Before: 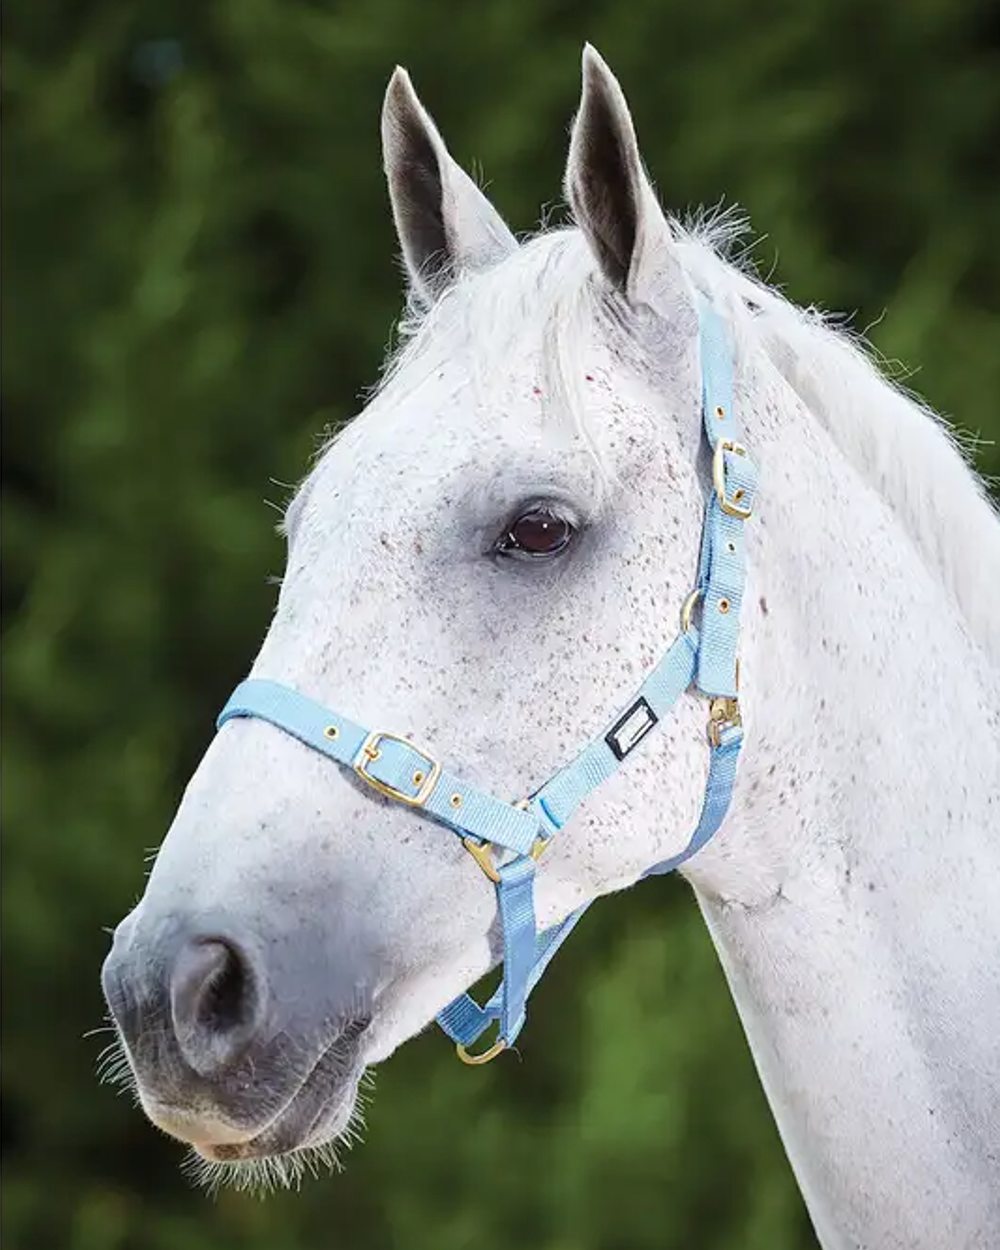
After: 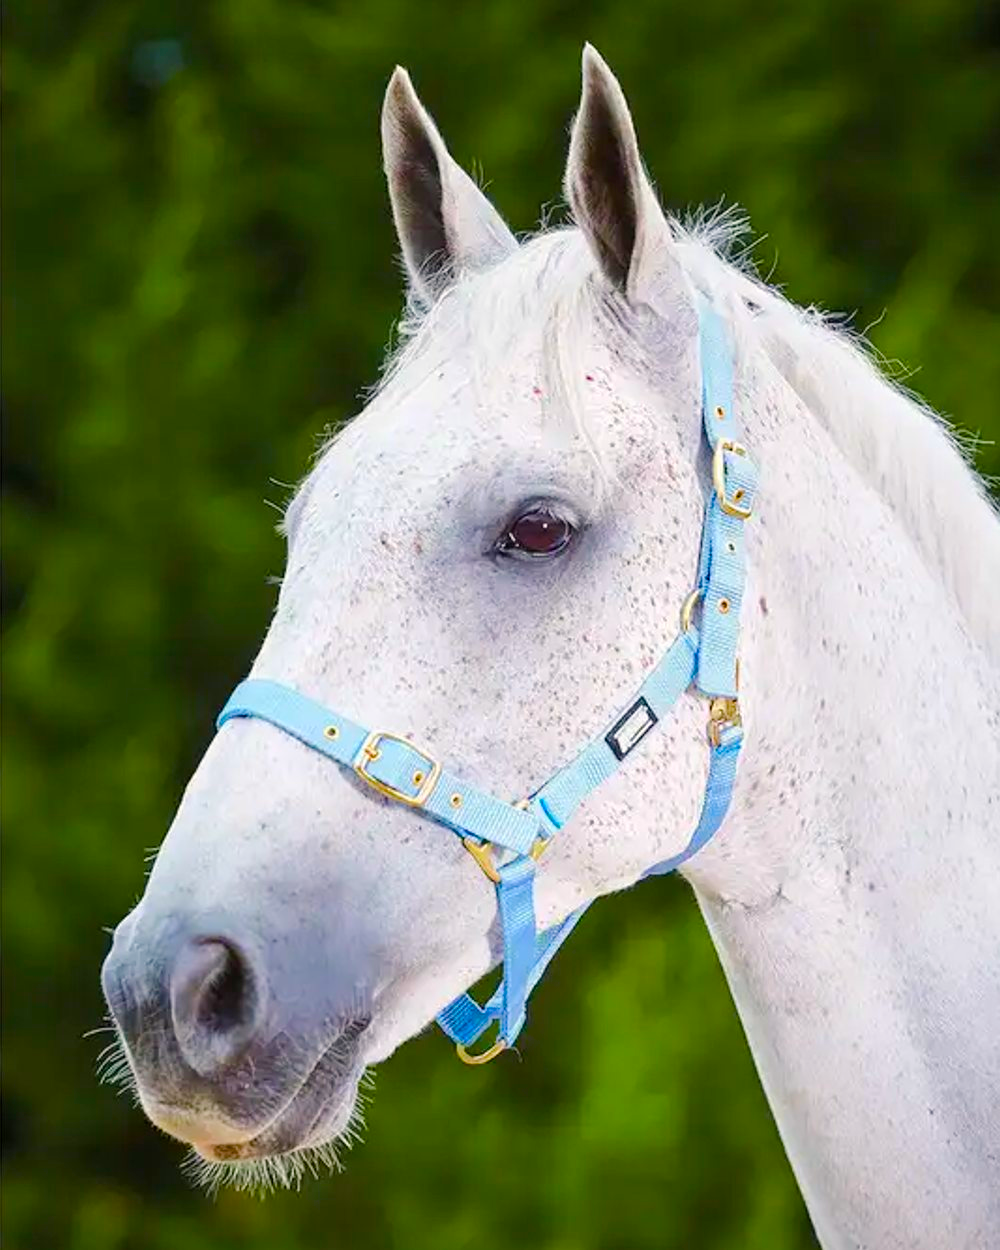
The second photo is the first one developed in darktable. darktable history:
color balance rgb: shadows lift › chroma 0.82%, shadows lift › hue 115.93°, highlights gain › chroma 1.065%, highlights gain › hue 60.03°, perceptual saturation grading › global saturation 15.594%, perceptual saturation grading › highlights -18.991%, perceptual saturation grading › shadows 20.219%, perceptual brilliance grading › mid-tones 10.45%, perceptual brilliance grading › shadows 14.926%, global vibrance 50.685%
color calibration: illuminant same as pipeline (D50), adaptation none (bypass), x 0.331, y 0.333, temperature 5007.43 K
